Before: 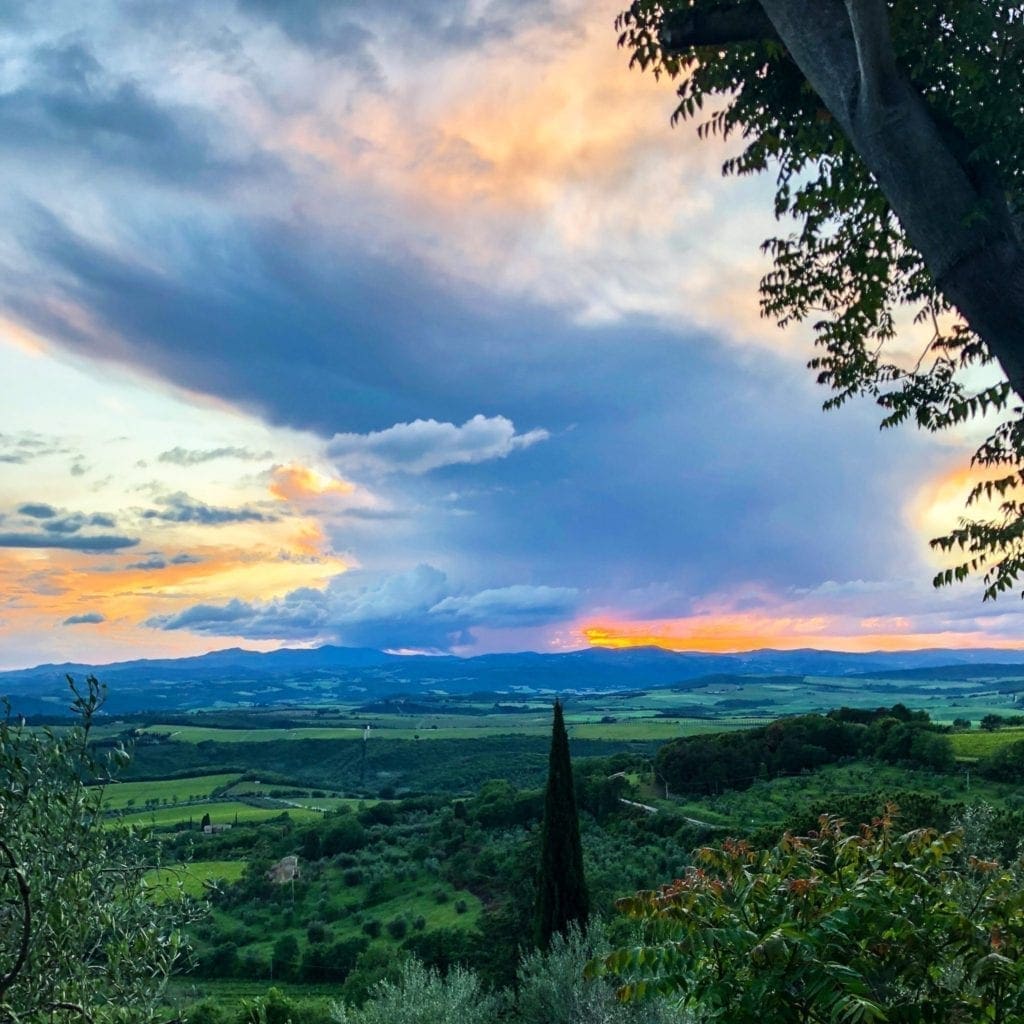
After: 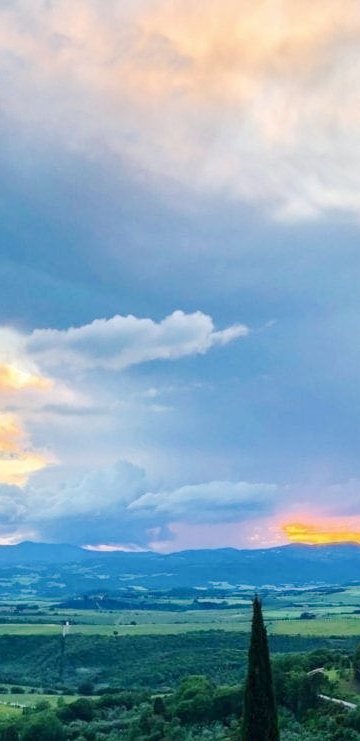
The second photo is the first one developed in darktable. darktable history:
crop and rotate: left 29.476%, top 10.214%, right 35.32%, bottom 17.333%
base curve: curves: ch0 [(0, 0) (0.158, 0.273) (0.879, 0.895) (1, 1)], preserve colors none
